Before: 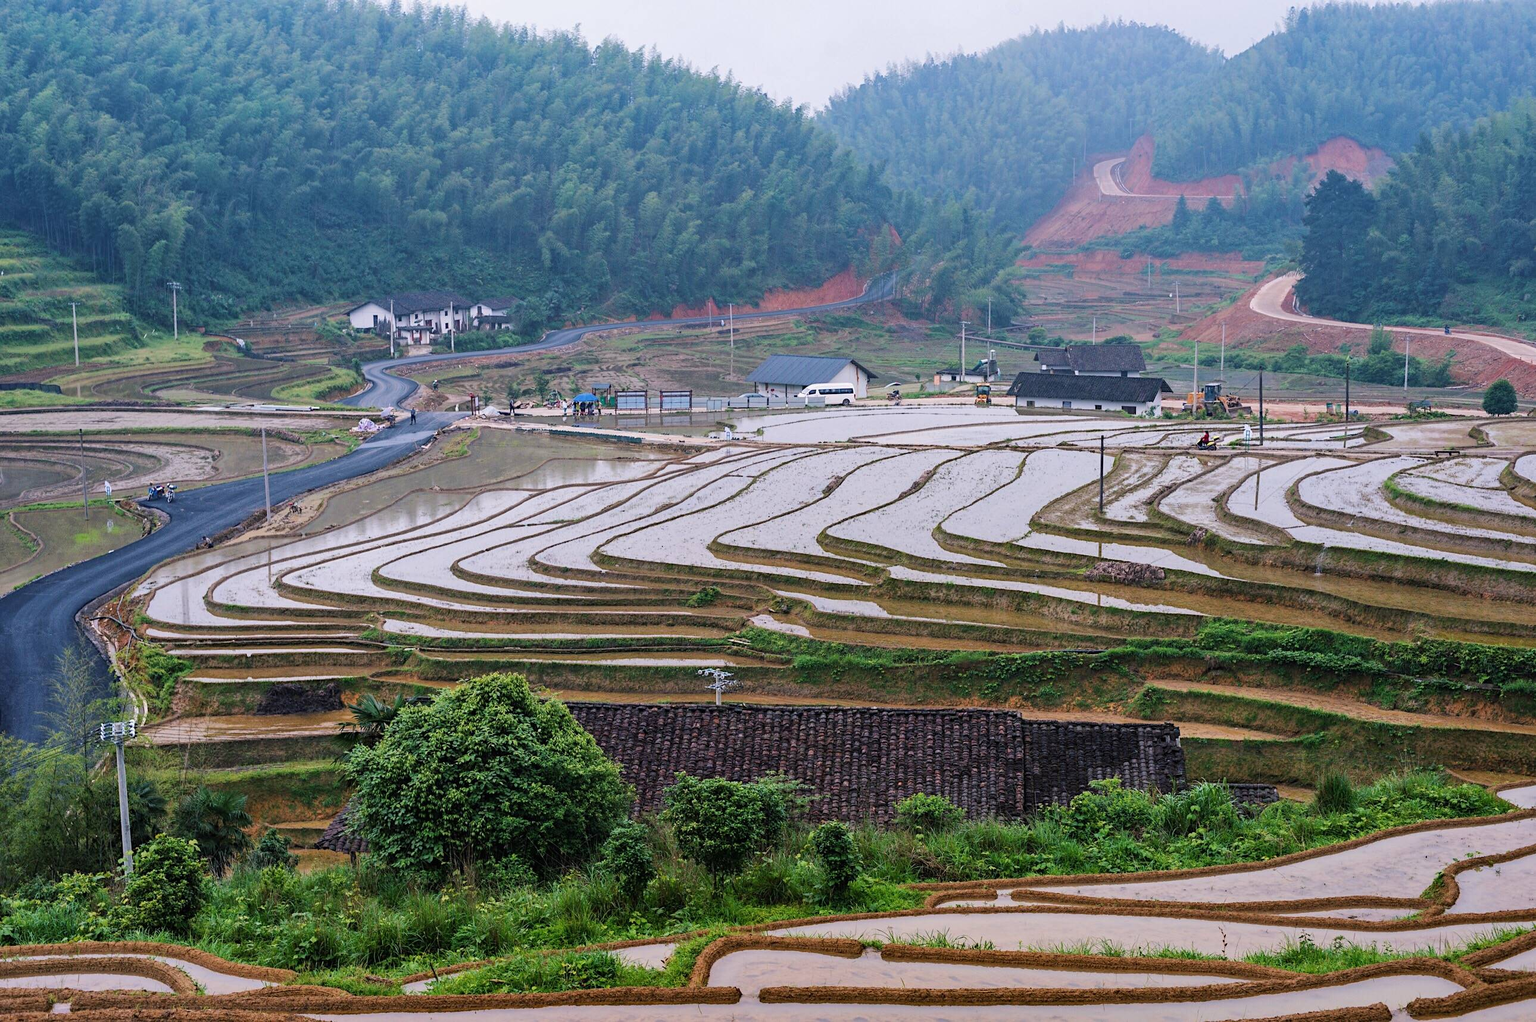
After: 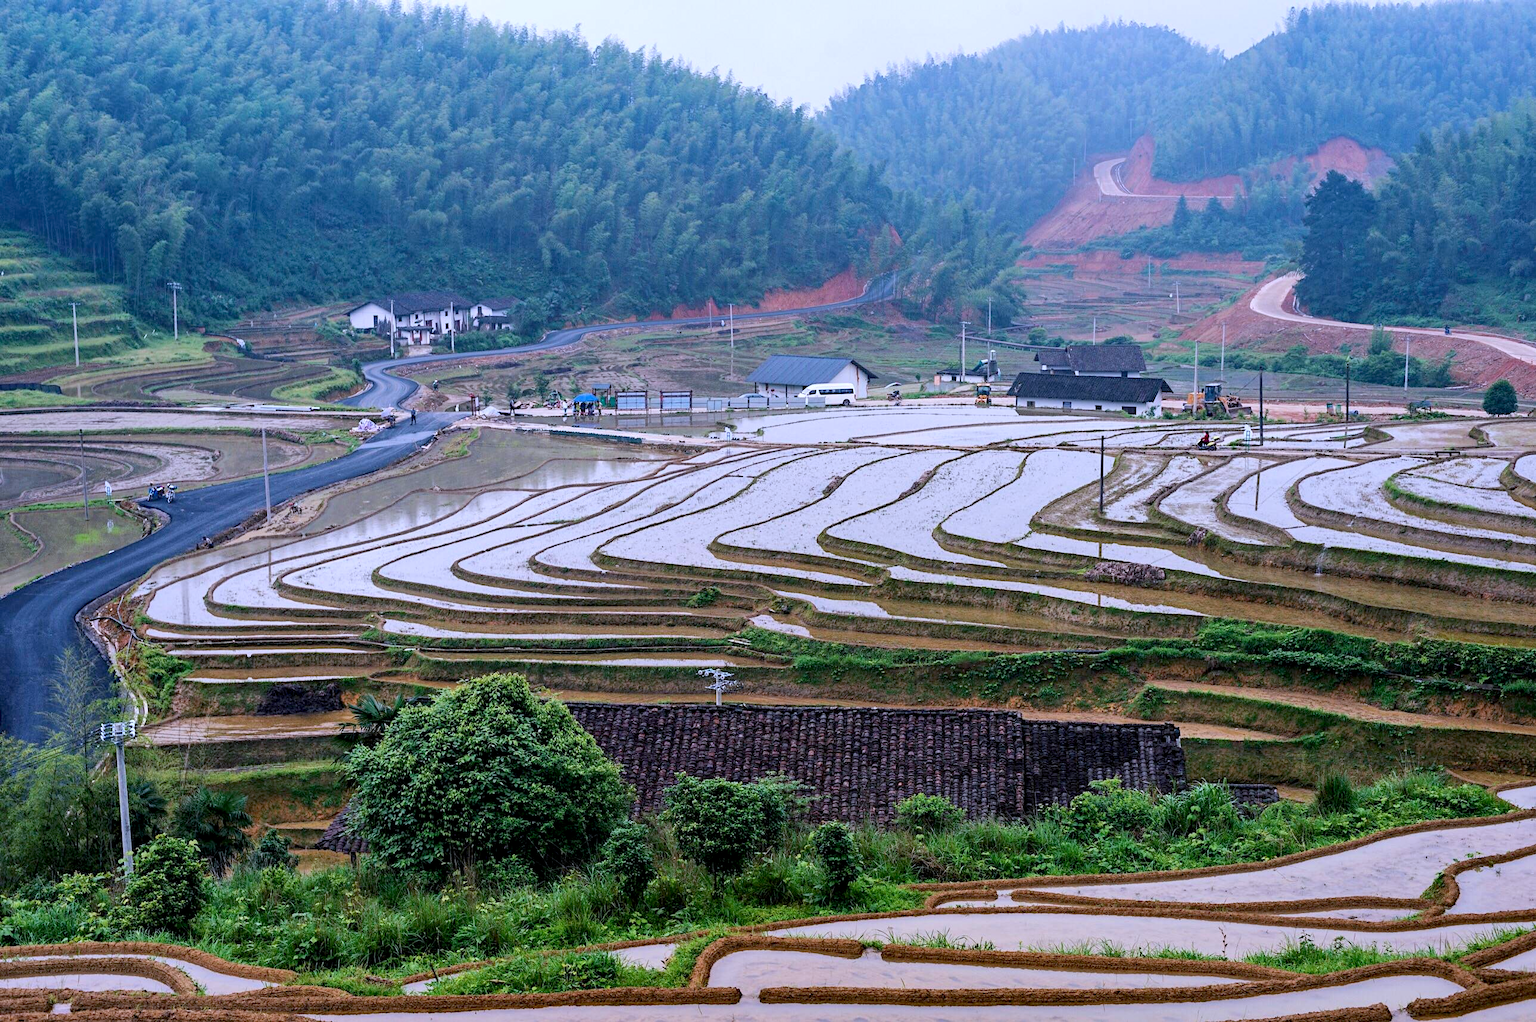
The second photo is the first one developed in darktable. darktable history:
exposure: black level correction 0.007, exposure 0.102 EV, compensate highlight preservation false
color calibration: illuminant as shot in camera, x 0.369, y 0.382, temperature 4317.25 K
contrast brightness saturation: contrast 0.07
